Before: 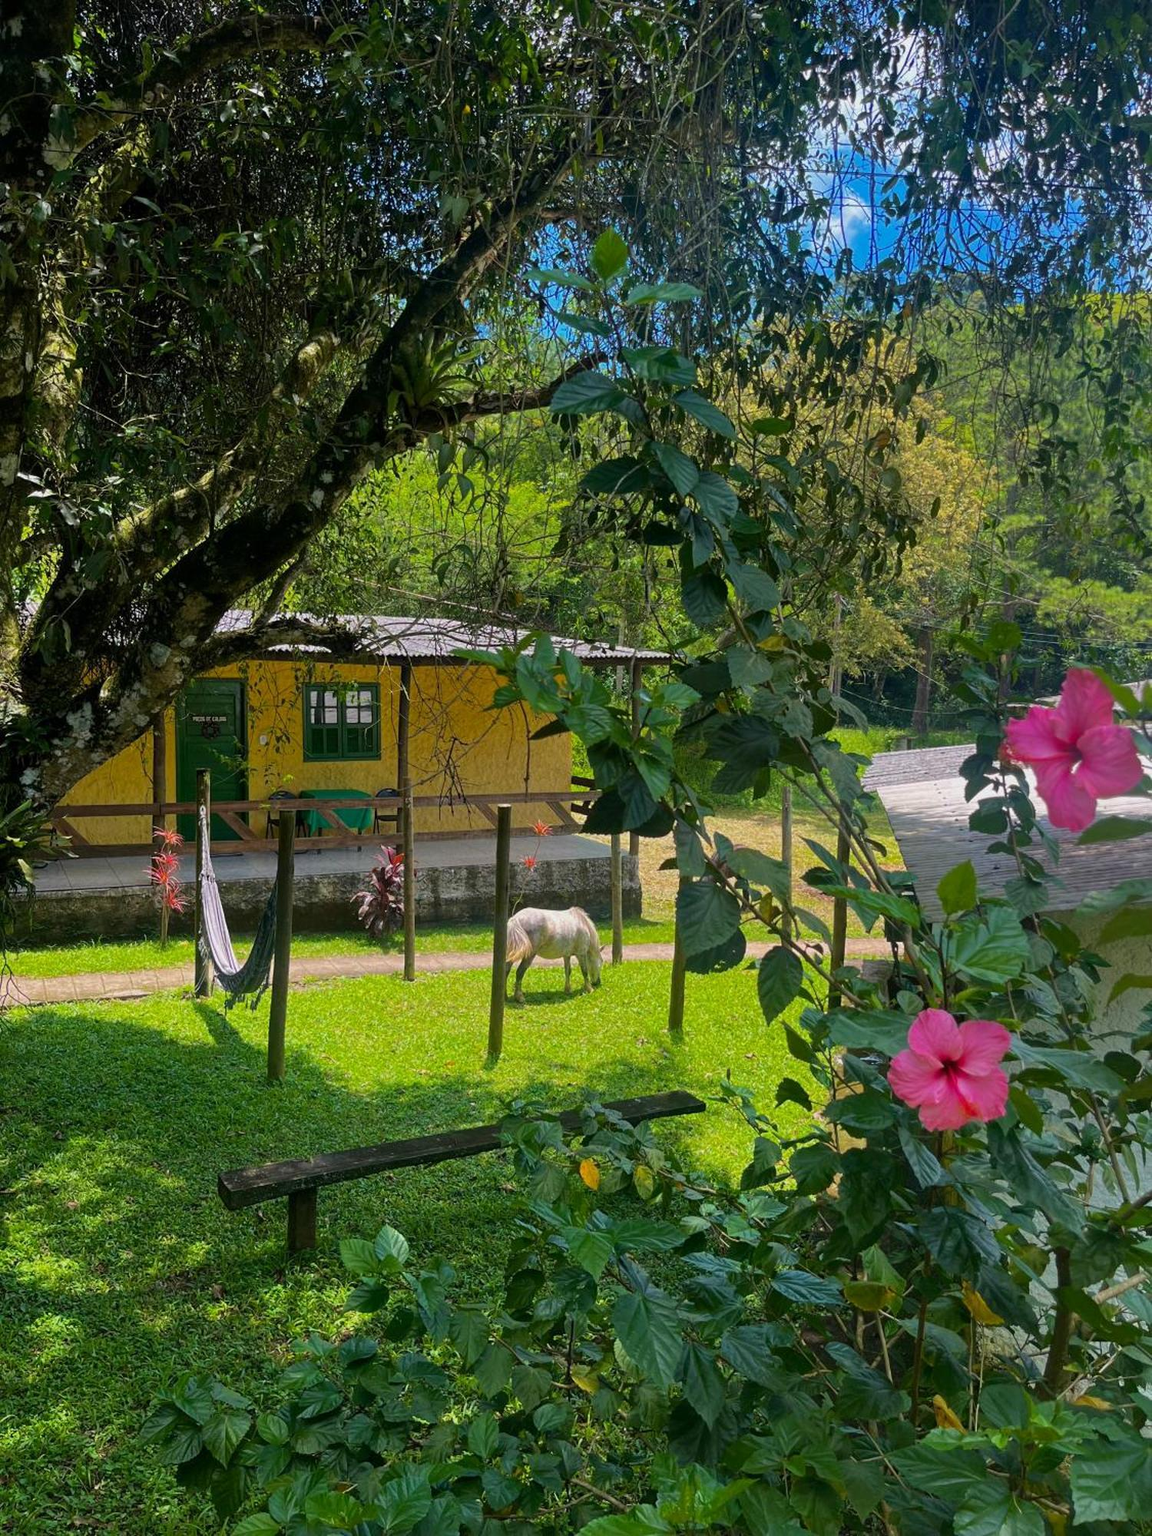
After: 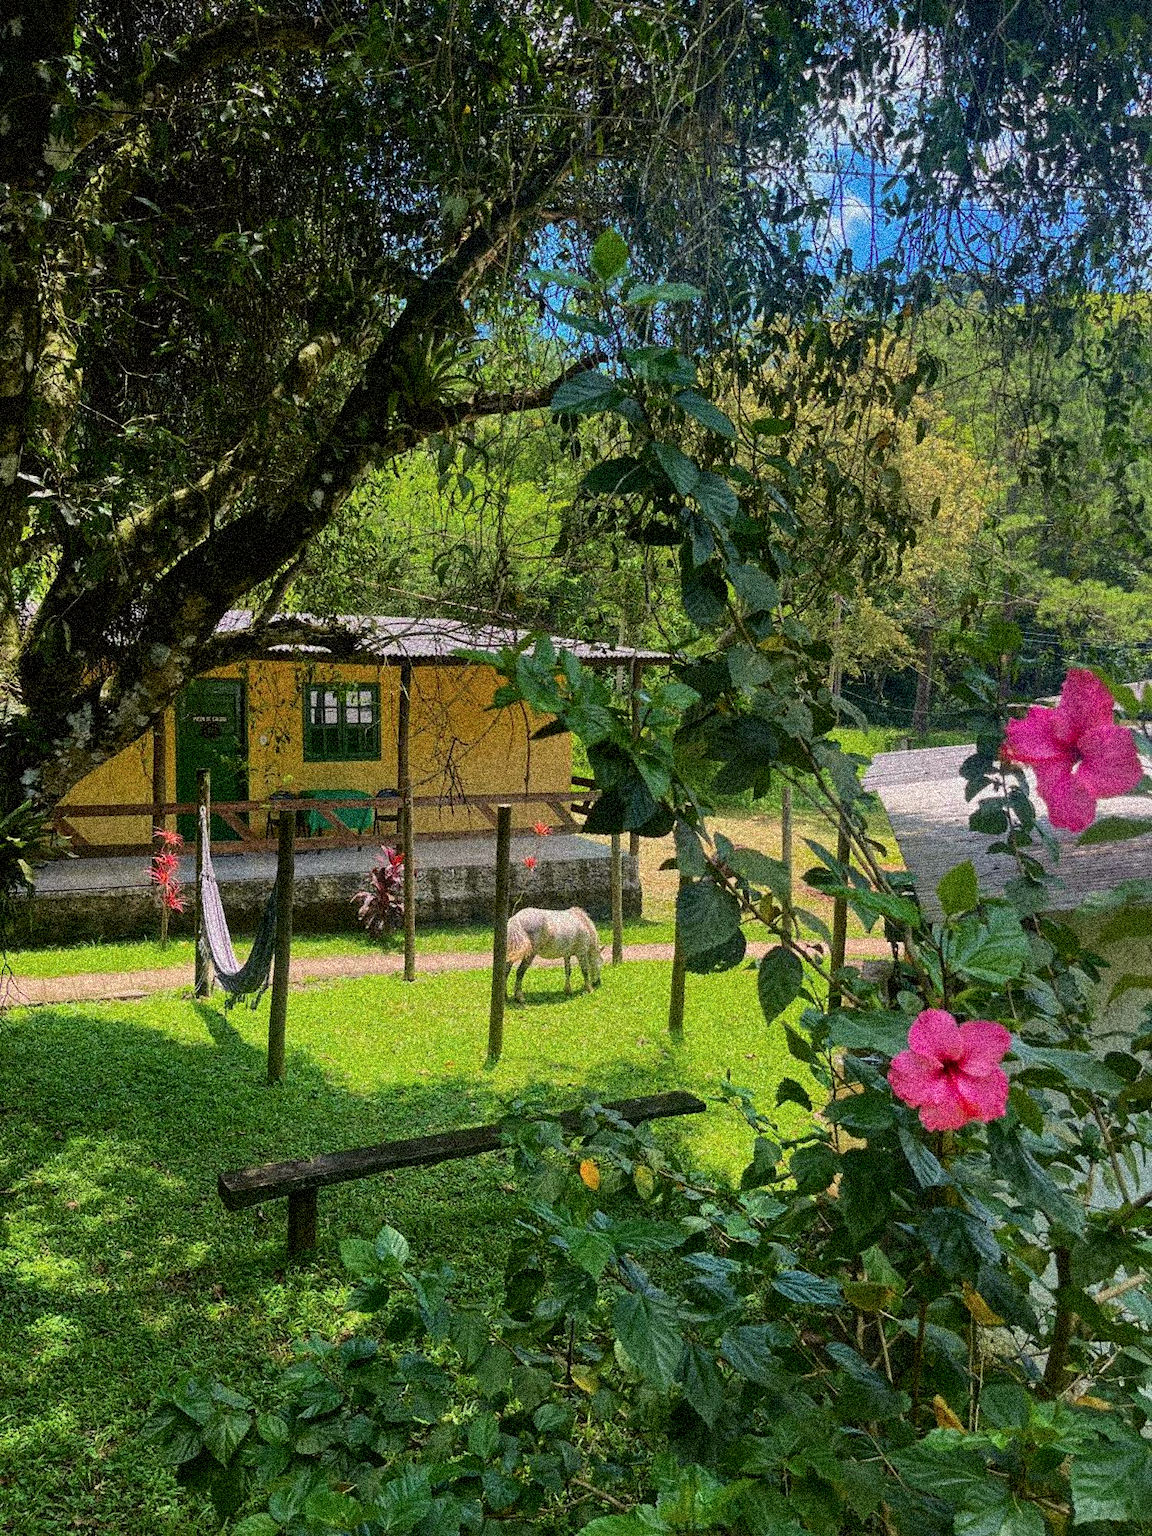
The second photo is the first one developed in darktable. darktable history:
grain: coarseness 3.75 ISO, strength 100%, mid-tones bias 0%
local contrast: highlights 100%, shadows 100%, detail 120%, midtone range 0.2
tone curve: curves: ch0 [(0, 0) (0.091, 0.074) (0.184, 0.168) (0.491, 0.519) (0.748, 0.765) (1, 0.919)]; ch1 [(0, 0) (0.179, 0.173) (0.322, 0.32) (0.424, 0.424) (0.502, 0.504) (0.56, 0.578) (0.631, 0.667) (0.777, 0.806) (1, 1)]; ch2 [(0, 0) (0.434, 0.447) (0.483, 0.487) (0.547, 0.564) (0.676, 0.673) (1, 1)], color space Lab, independent channels, preserve colors none
